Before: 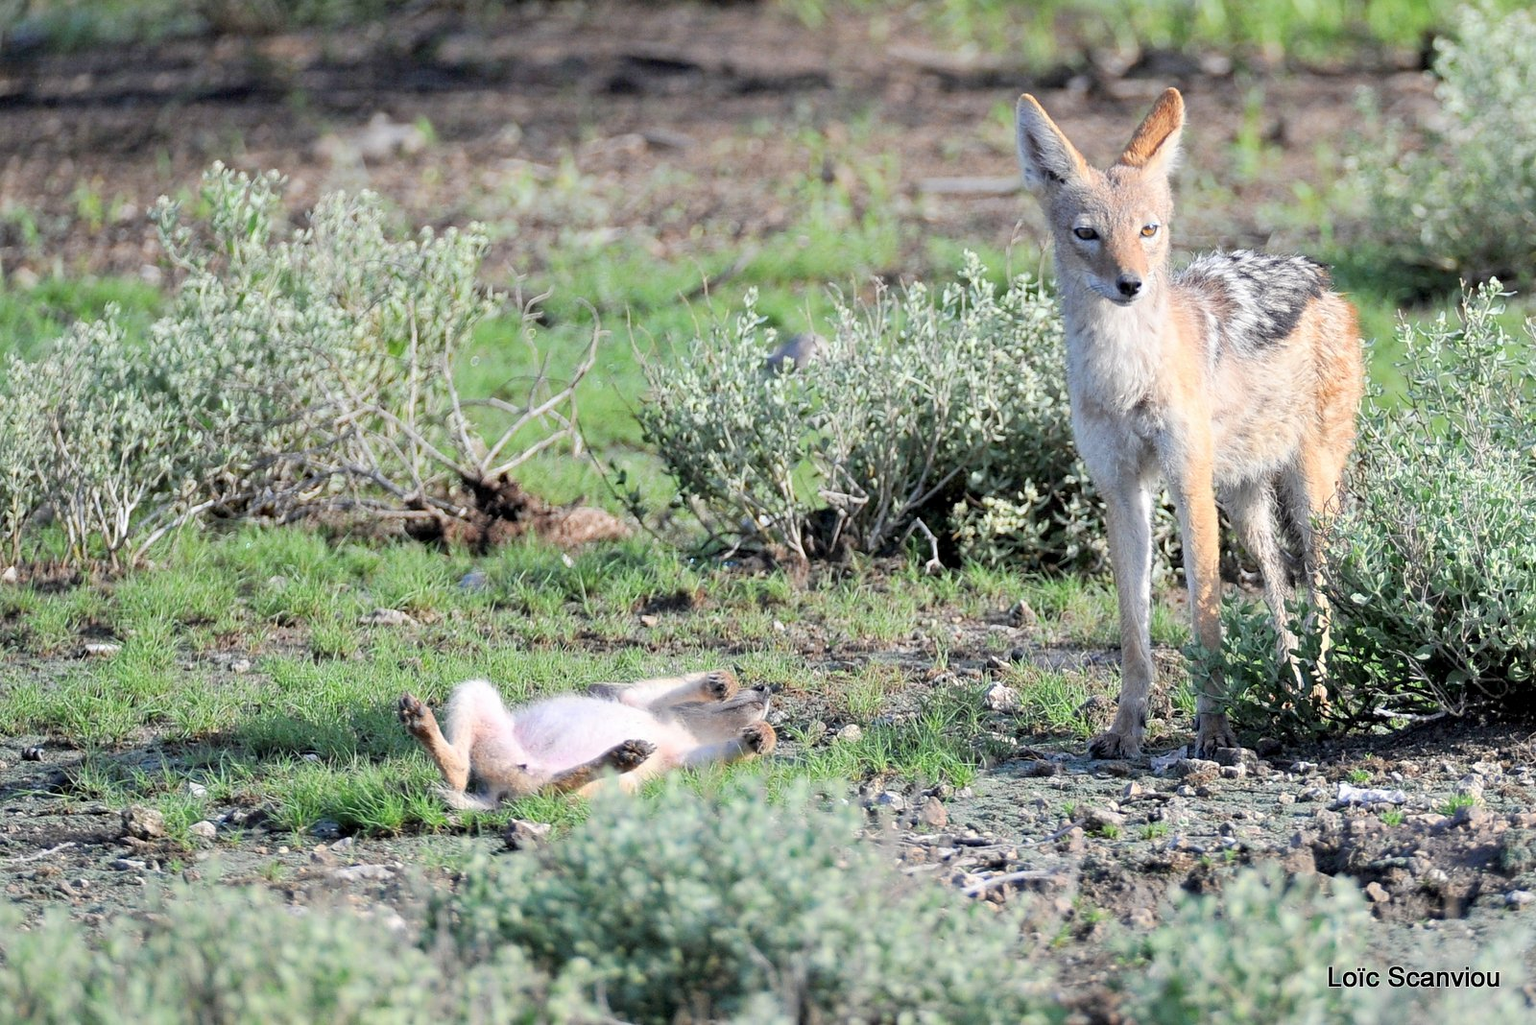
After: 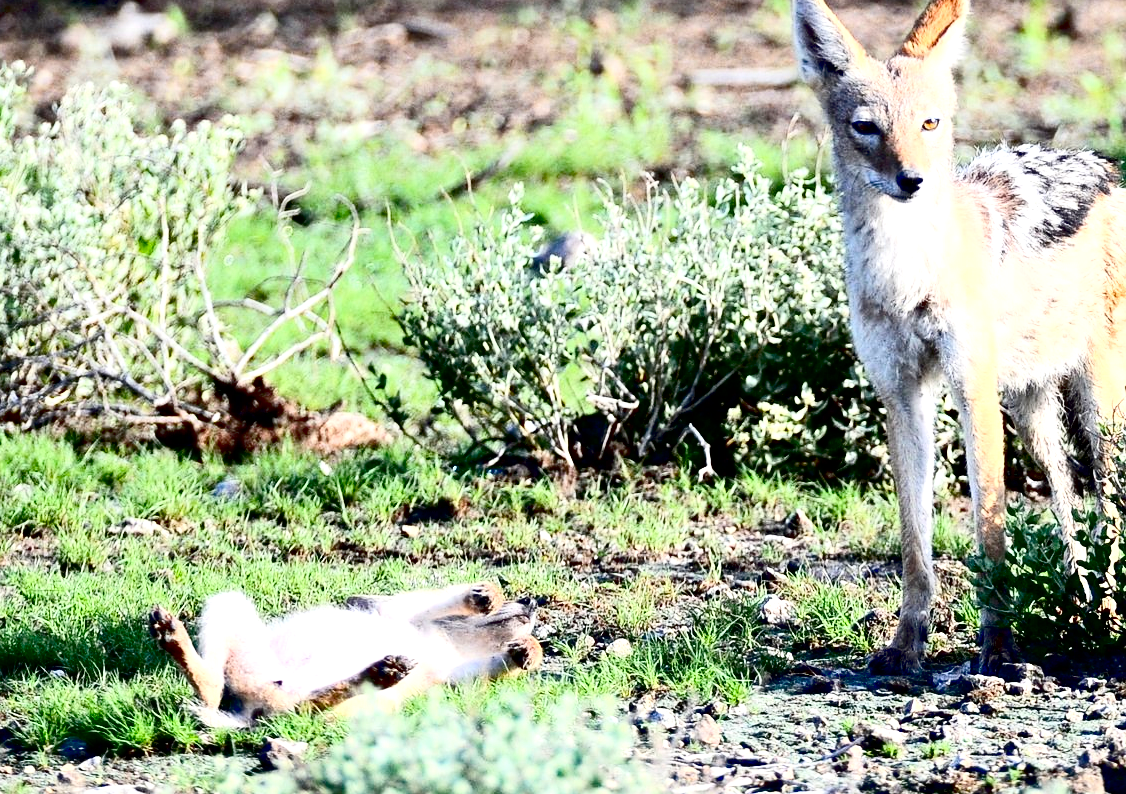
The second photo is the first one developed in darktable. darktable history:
shadows and highlights: radius 46.43, white point adjustment 6.56, compress 80.07%, soften with gaussian
exposure: black level correction 0.049, exposure 0.014 EV, compensate highlight preservation false
crop and rotate: left 16.744%, top 10.923%, right 12.875%, bottom 14.732%
contrast brightness saturation: contrast 0.41, brightness 0.055, saturation 0.248
